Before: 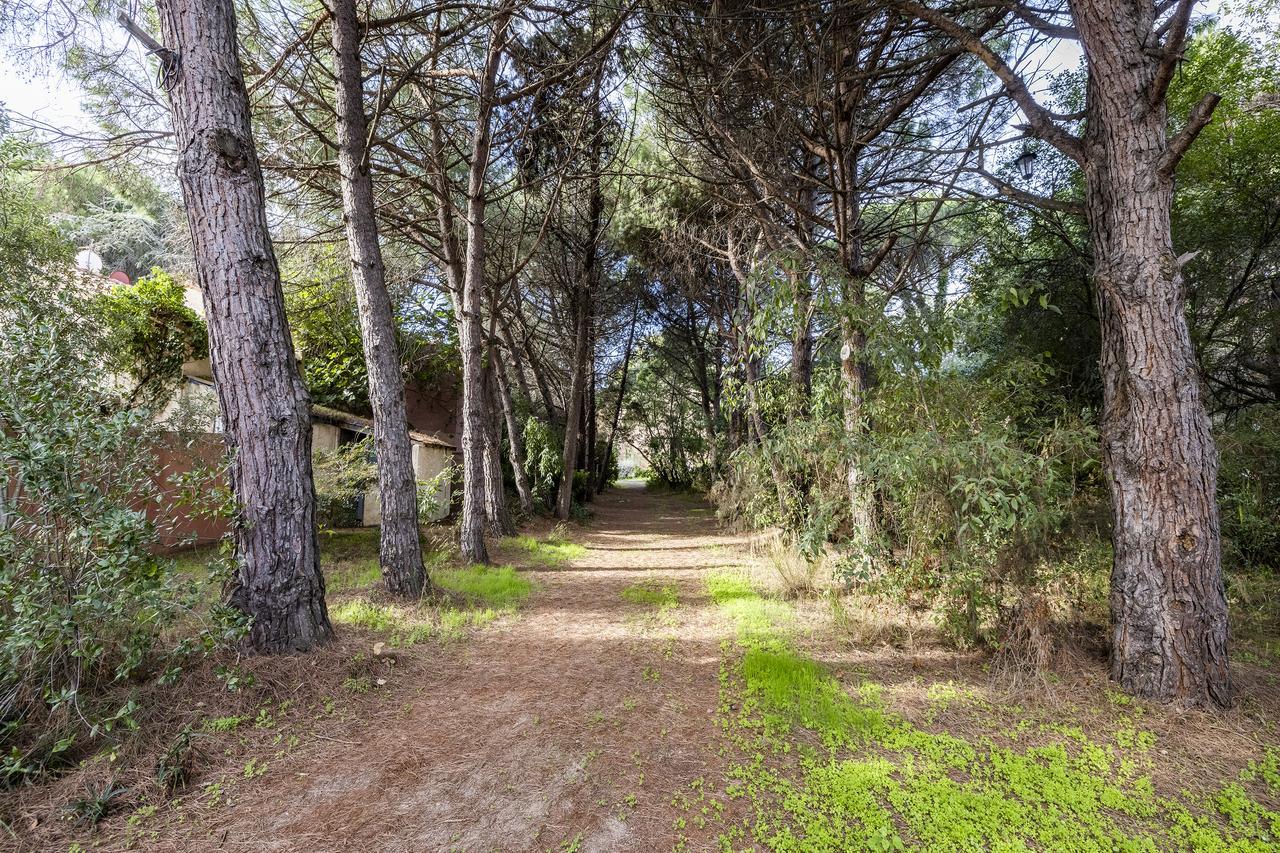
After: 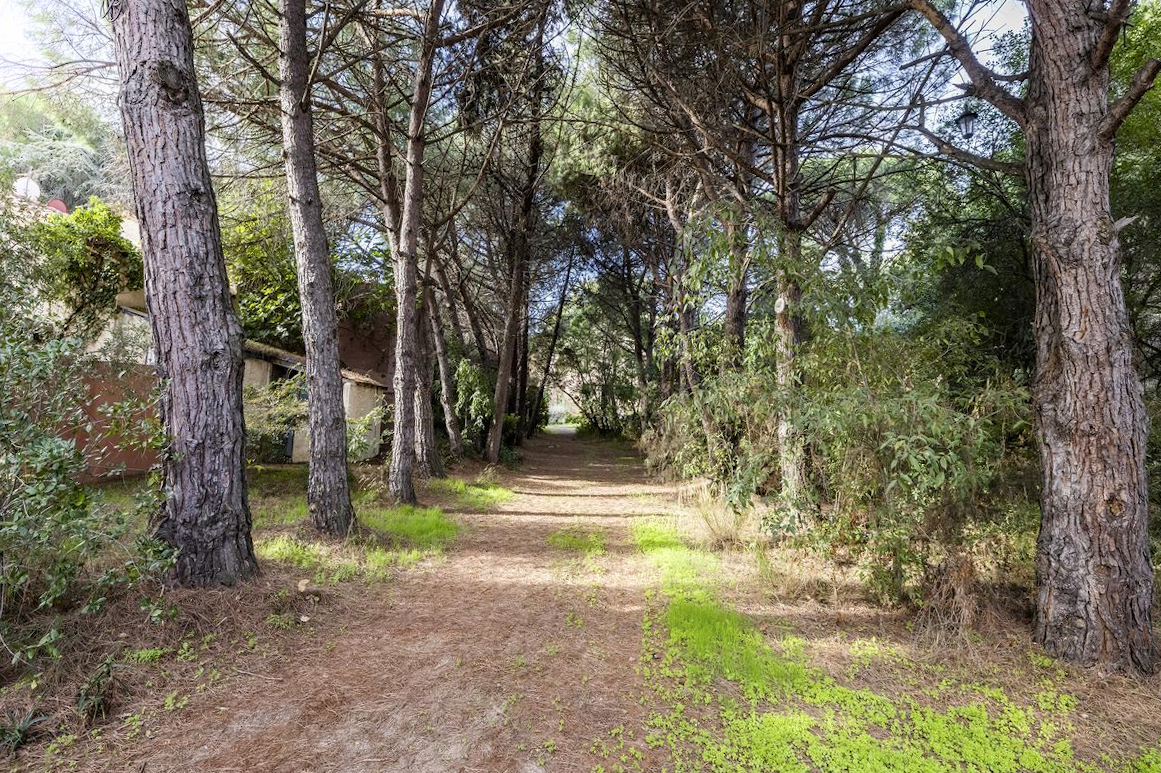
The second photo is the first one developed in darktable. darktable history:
crop and rotate: angle -1.96°, left 3.097%, top 4.154%, right 1.586%, bottom 0.529%
shadows and highlights: shadows -21.3, highlights 100, soften with gaussian
